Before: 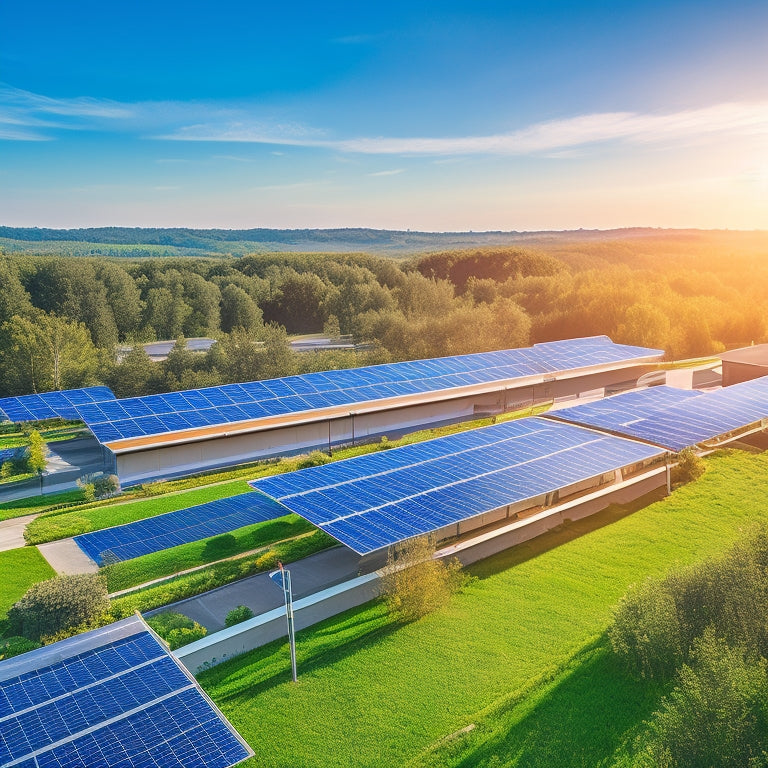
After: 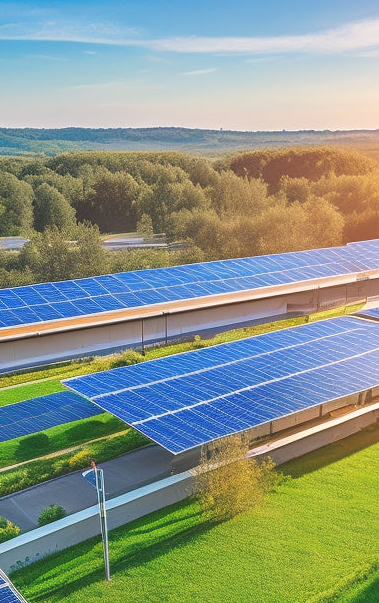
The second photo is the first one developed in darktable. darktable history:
exposure: black level correction -0.008, exposure 0.067 EV, compensate highlight preservation false
crop and rotate: angle 0.02°, left 24.353%, top 13.219%, right 26.156%, bottom 8.224%
